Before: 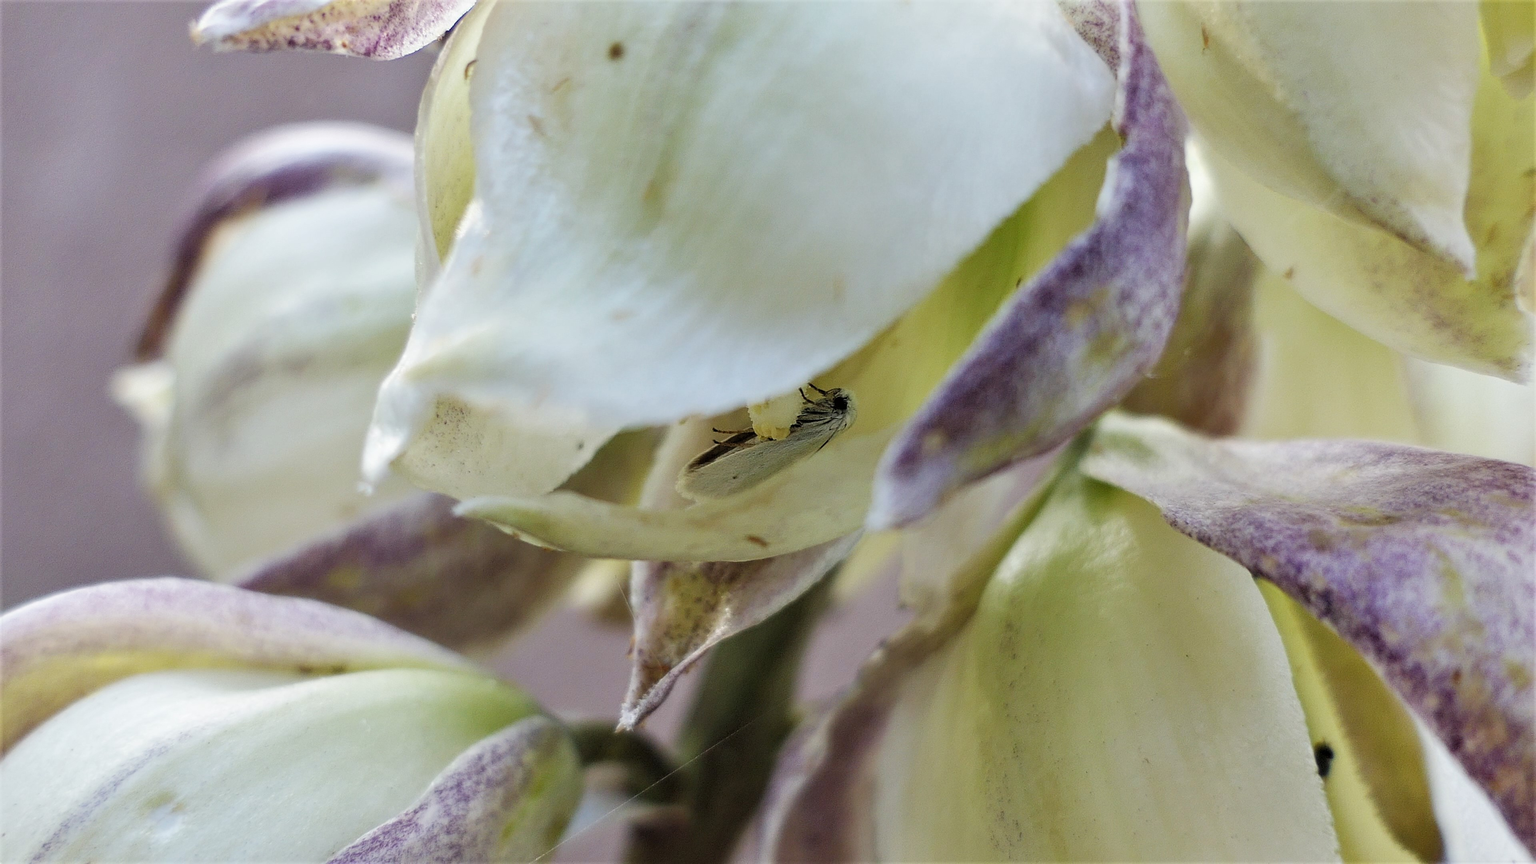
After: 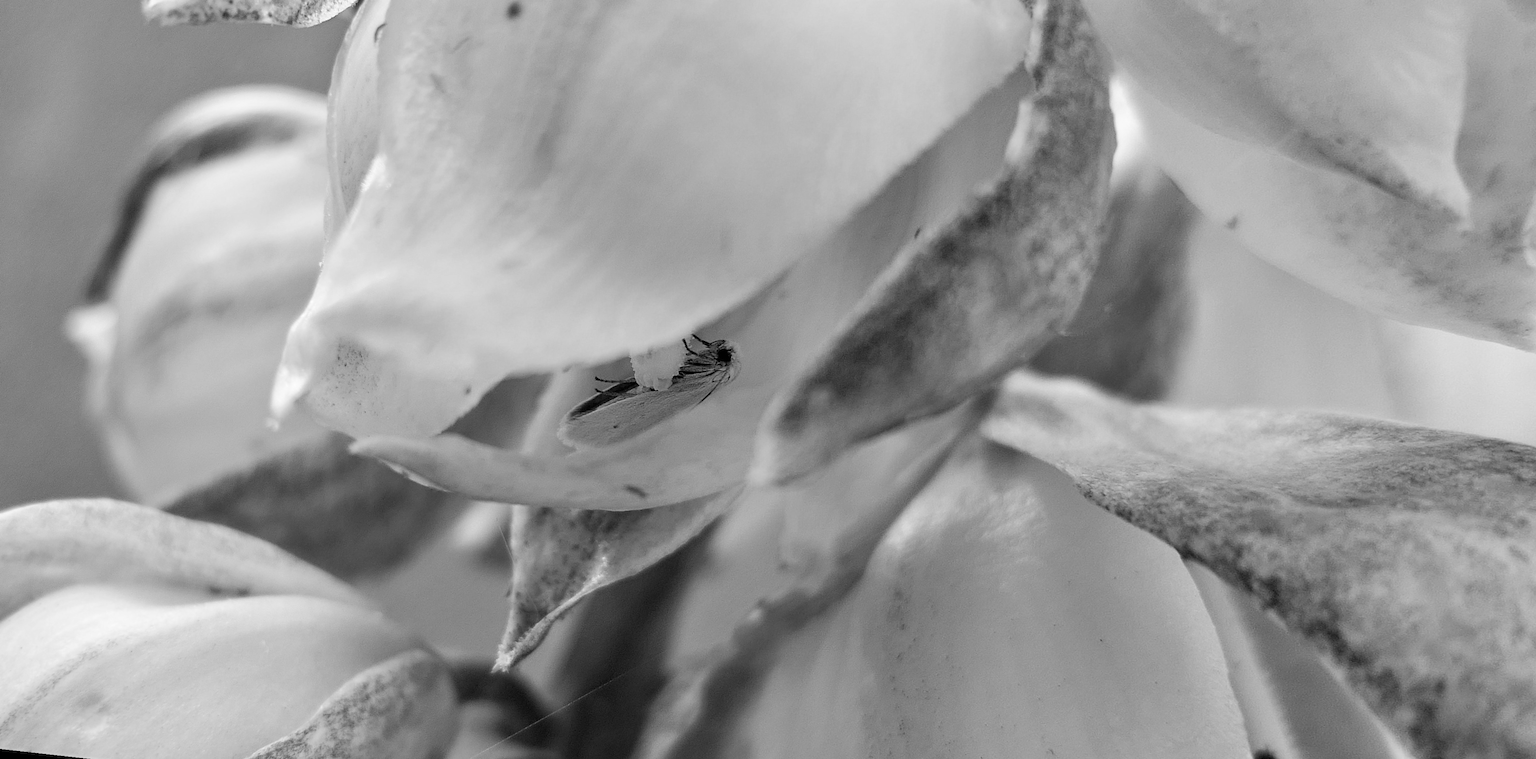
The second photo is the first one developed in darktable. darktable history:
rotate and perspective: rotation 1.69°, lens shift (vertical) -0.023, lens shift (horizontal) -0.291, crop left 0.025, crop right 0.988, crop top 0.092, crop bottom 0.842
monochrome: on, module defaults
